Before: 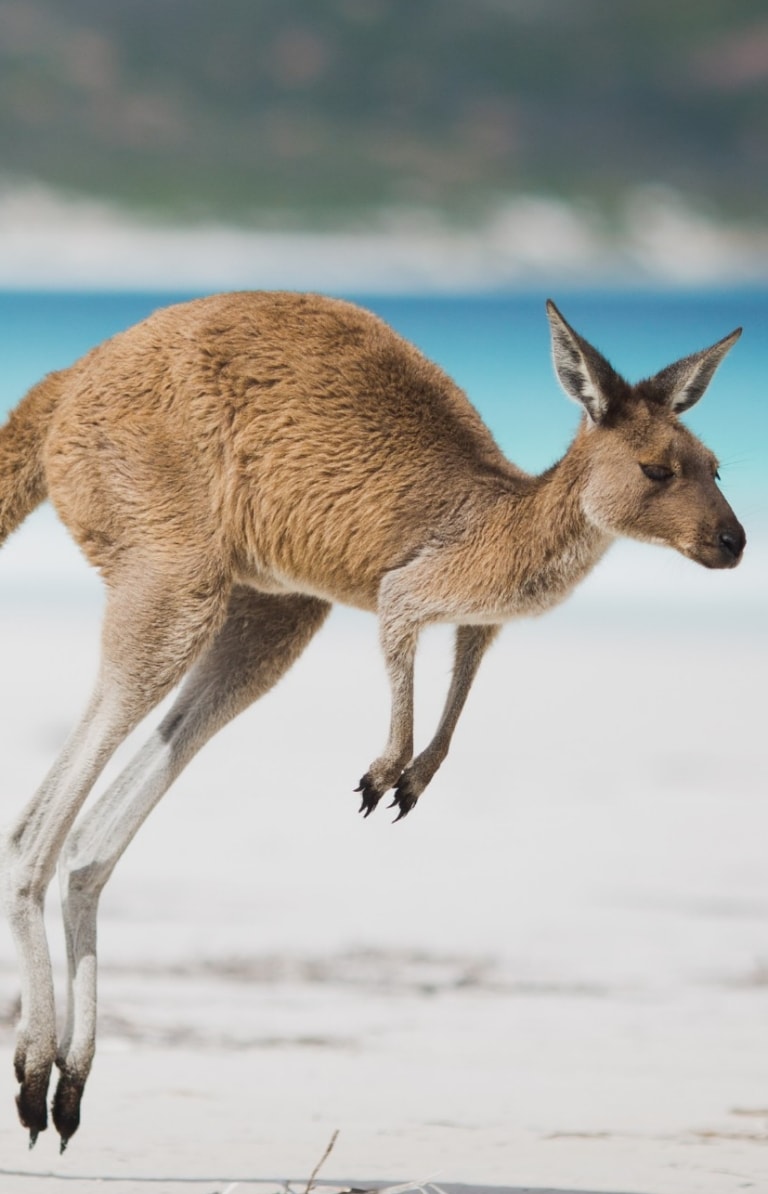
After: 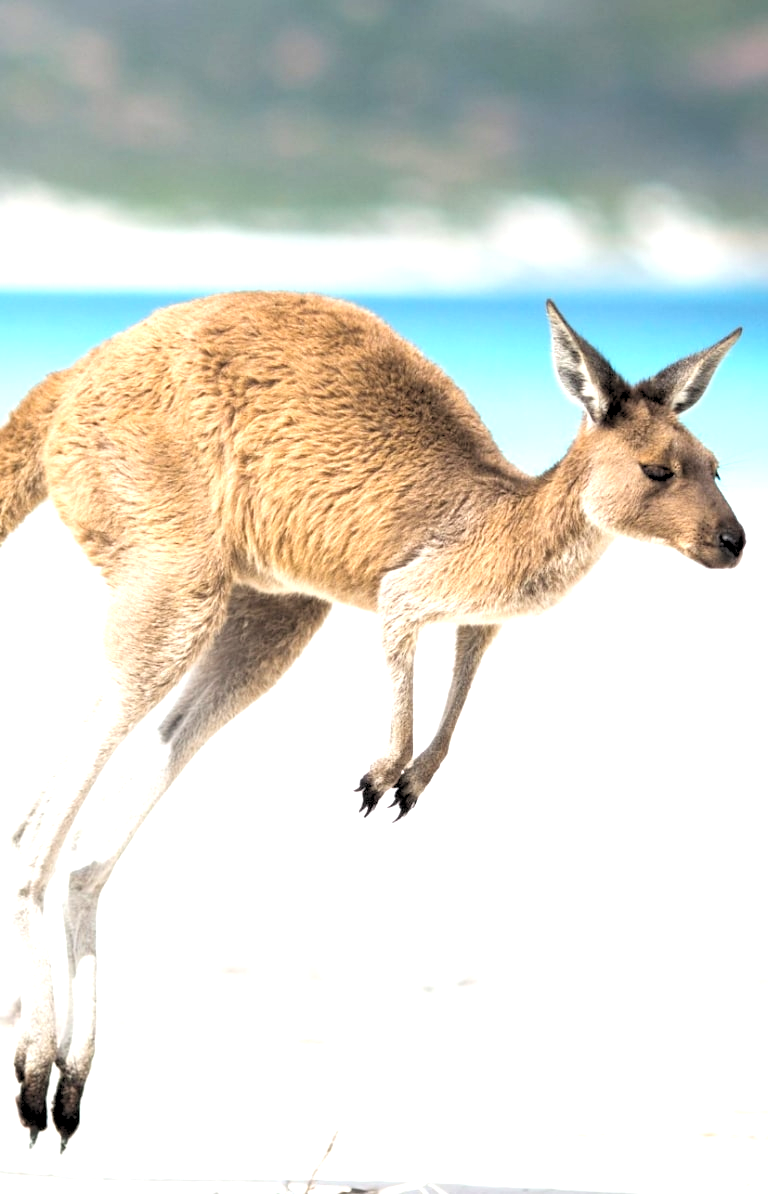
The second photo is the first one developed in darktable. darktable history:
rgb levels: levels [[0.029, 0.461, 0.922], [0, 0.5, 1], [0, 0.5, 1]]
exposure: black level correction 0, exposure 1.1 EV, compensate exposure bias true, compensate highlight preservation false
white balance: red 1, blue 1
